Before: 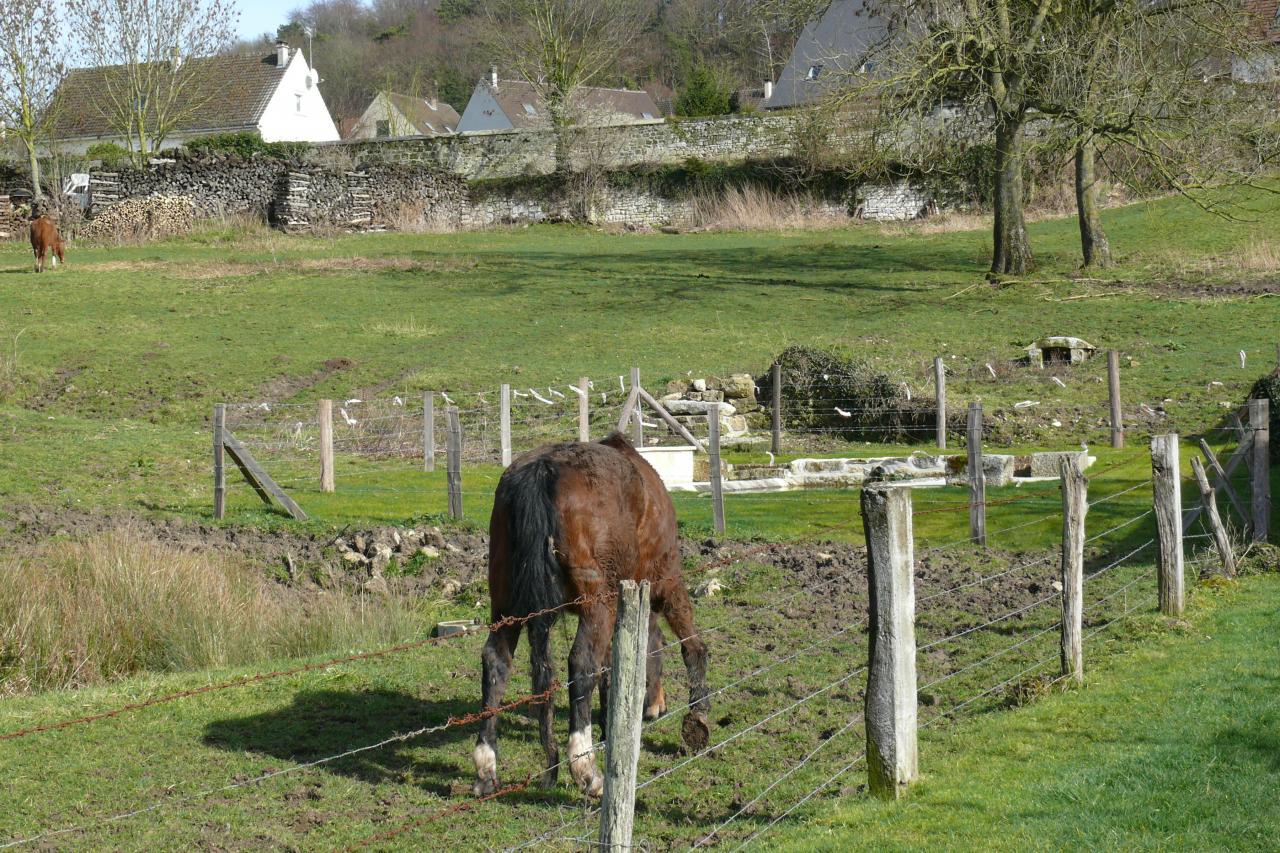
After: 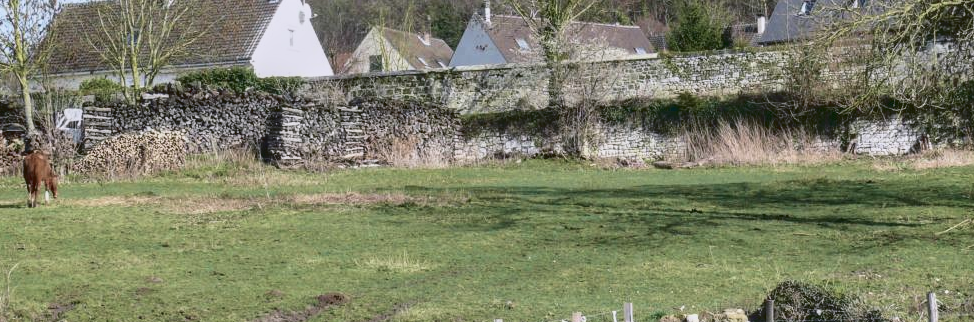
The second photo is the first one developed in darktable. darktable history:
crop: left 0.548%, top 7.628%, right 23.347%, bottom 54.621%
tone curve: curves: ch0 [(0, 0.148) (0.191, 0.225) (0.712, 0.695) (0.864, 0.797) (1, 0.839)], color space Lab, linked channels, preserve colors none
color balance rgb: power › luminance 0.799%, power › chroma 0.428%, power › hue 33.37°, highlights gain › chroma 2.841%, highlights gain › hue 61.95°, perceptual saturation grading › global saturation -32.037%, global vibrance 15.175%
velvia: on, module defaults
local contrast: detail 150%
color calibration: illuminant custom, x 0.371, y 0.382, temperature 4283.46 K
